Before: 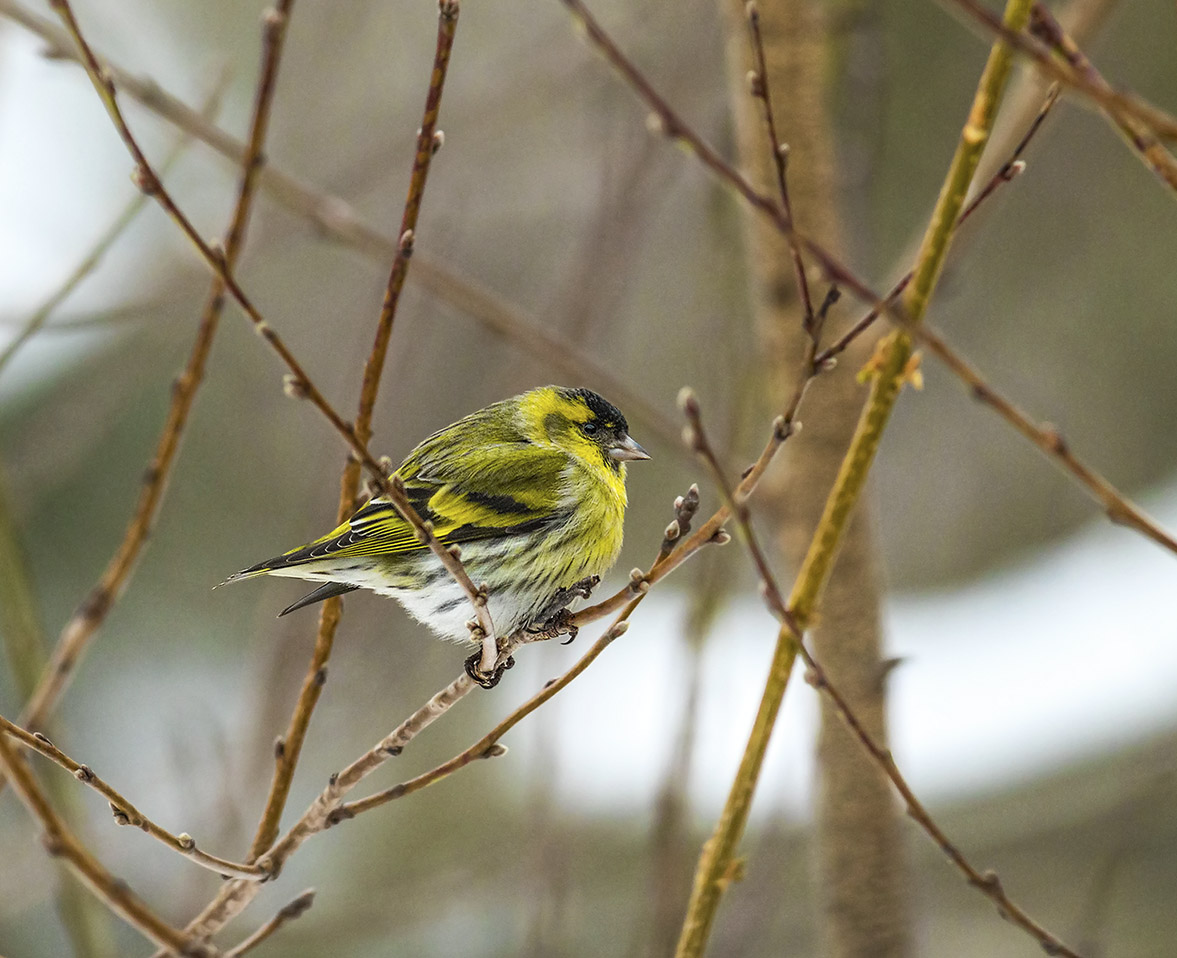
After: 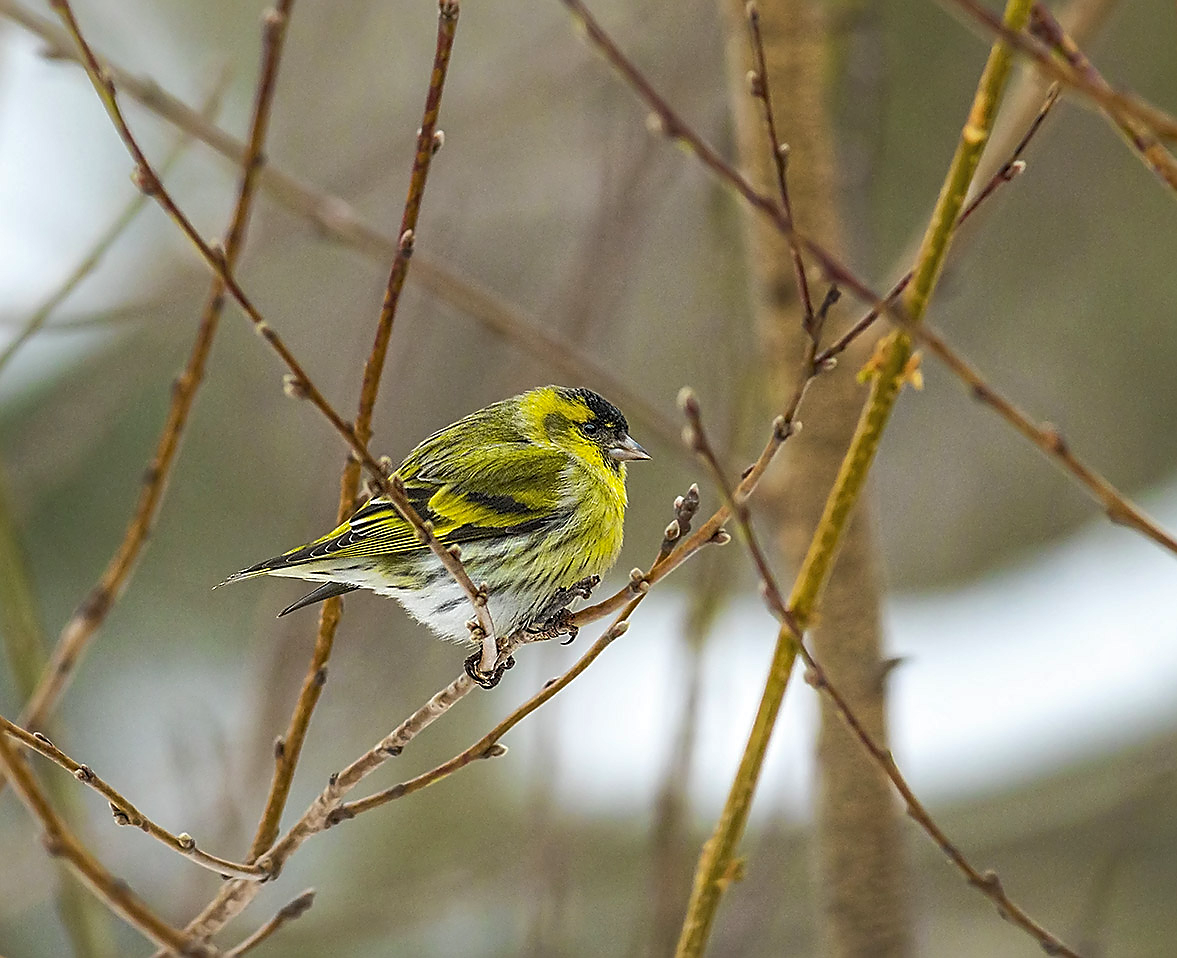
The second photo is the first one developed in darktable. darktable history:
sharpen: radius 1.353, amount 1.257, threshold 0.65
shadows and highlights: on, module defaults
color correction: highlights b* 0.005, saturation 1.11
